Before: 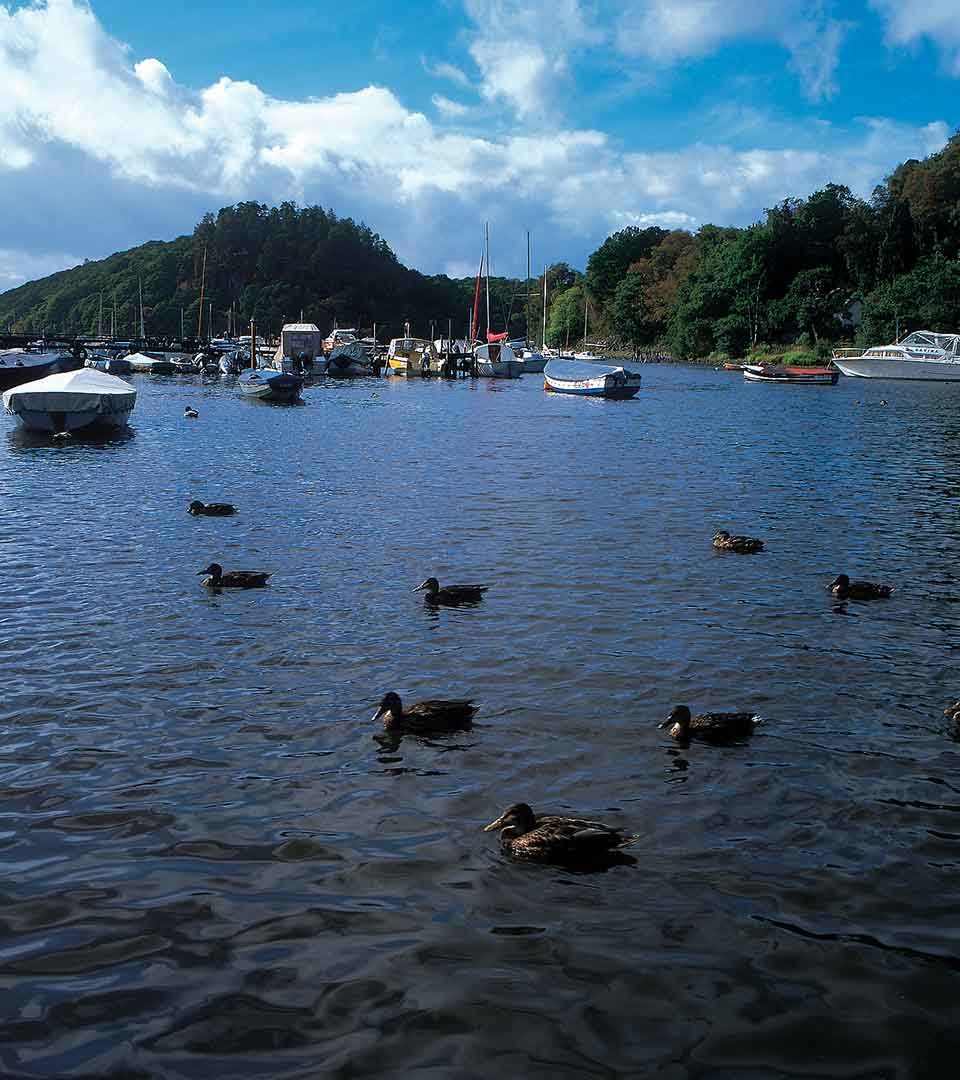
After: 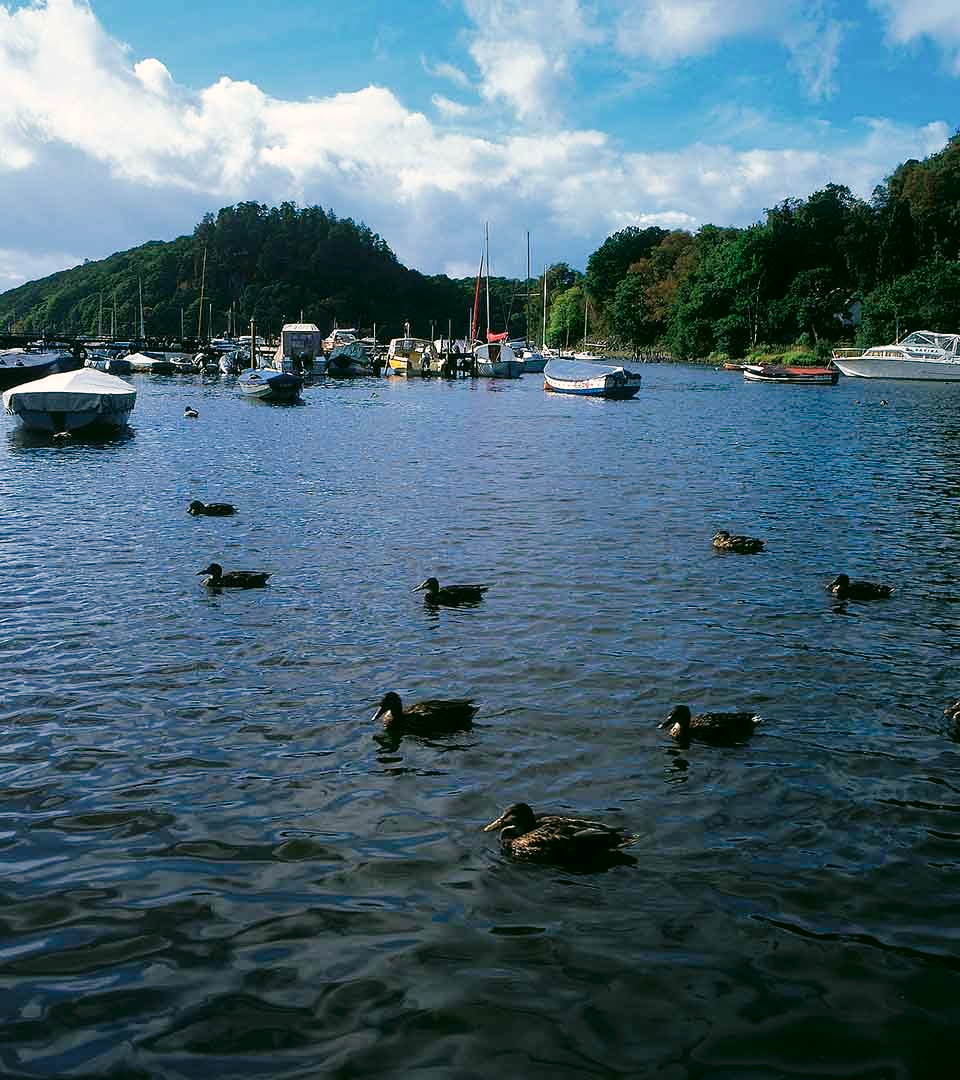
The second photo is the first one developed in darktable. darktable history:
tone curve: curves: ch0 [(0, 0) (0.003, 0.015) (0.011, 0.019) (0.025, 0.026) (0.044, 0.041) (0.069, 0.057) (0.1, 0.085) (0.136, 0.116) (0.177, 0.158) (0.224, 0.215) (0.277, 0.286) (0.335, 0.367) (0.399, 0.452) (0.468, 0.534) (0.543, 0.612) (0.623, 0.698) (0.709, 0.775) (0.801, 0.858) (0.898, 0.928) (1, 1)], preserve colors none
color correction: highlights a* 4.02, highlights b* 4.98, shadows a* -7.55, shadows b* 4.98
